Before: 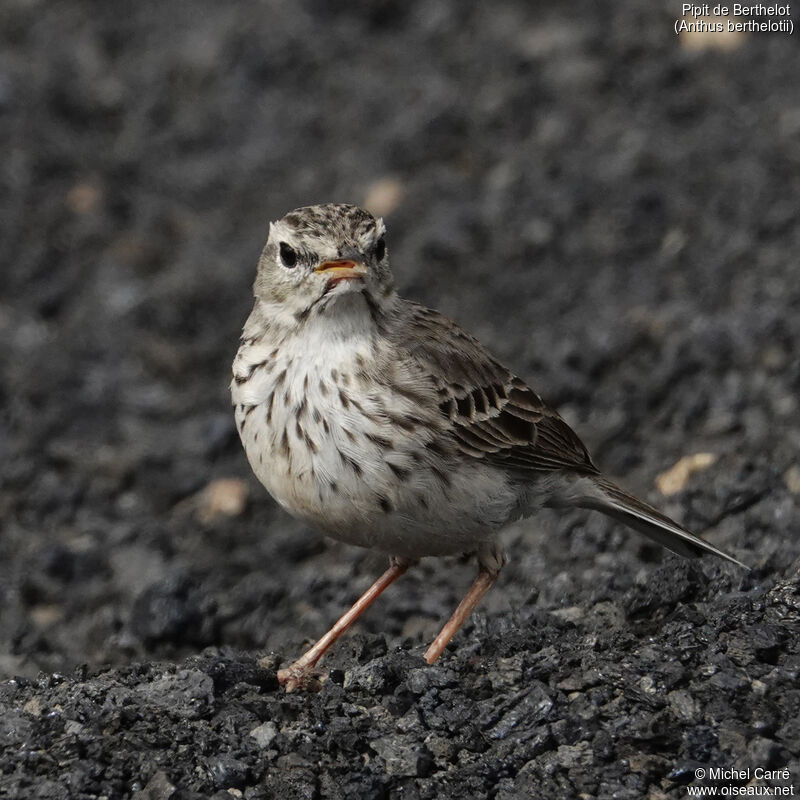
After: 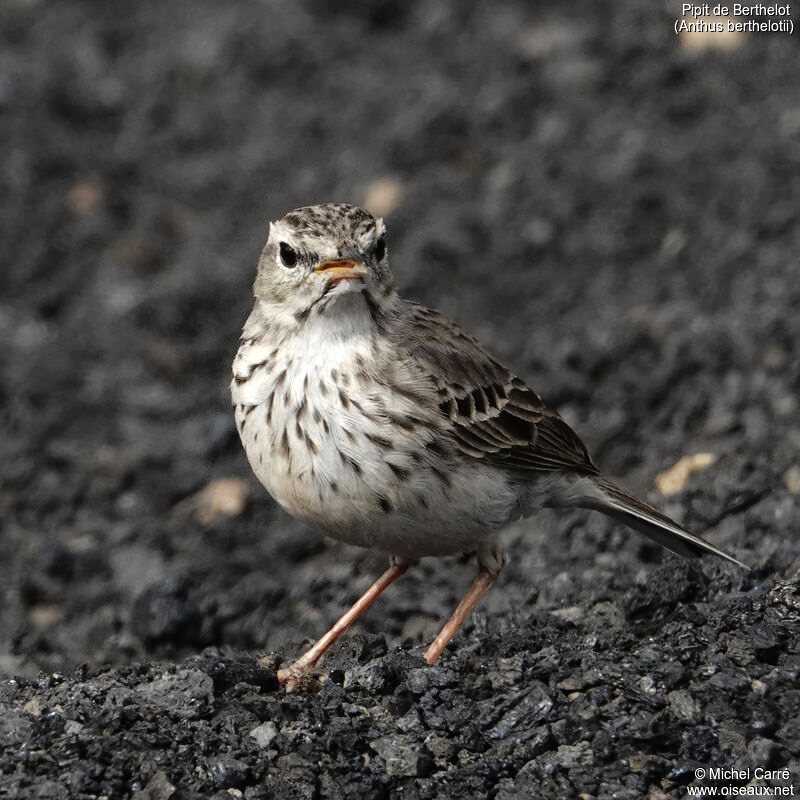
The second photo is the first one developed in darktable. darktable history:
tone equalizer: -8 EV -0.439 EV, -7 EV -0.36 EV, -6 EV -0.368 EV, -5 EV -0.262 EV, -3 EV 0.202 EV, -2 EV 0.338 EV, -1 EV 0.392 EV, +0 EV 0.427 EV
